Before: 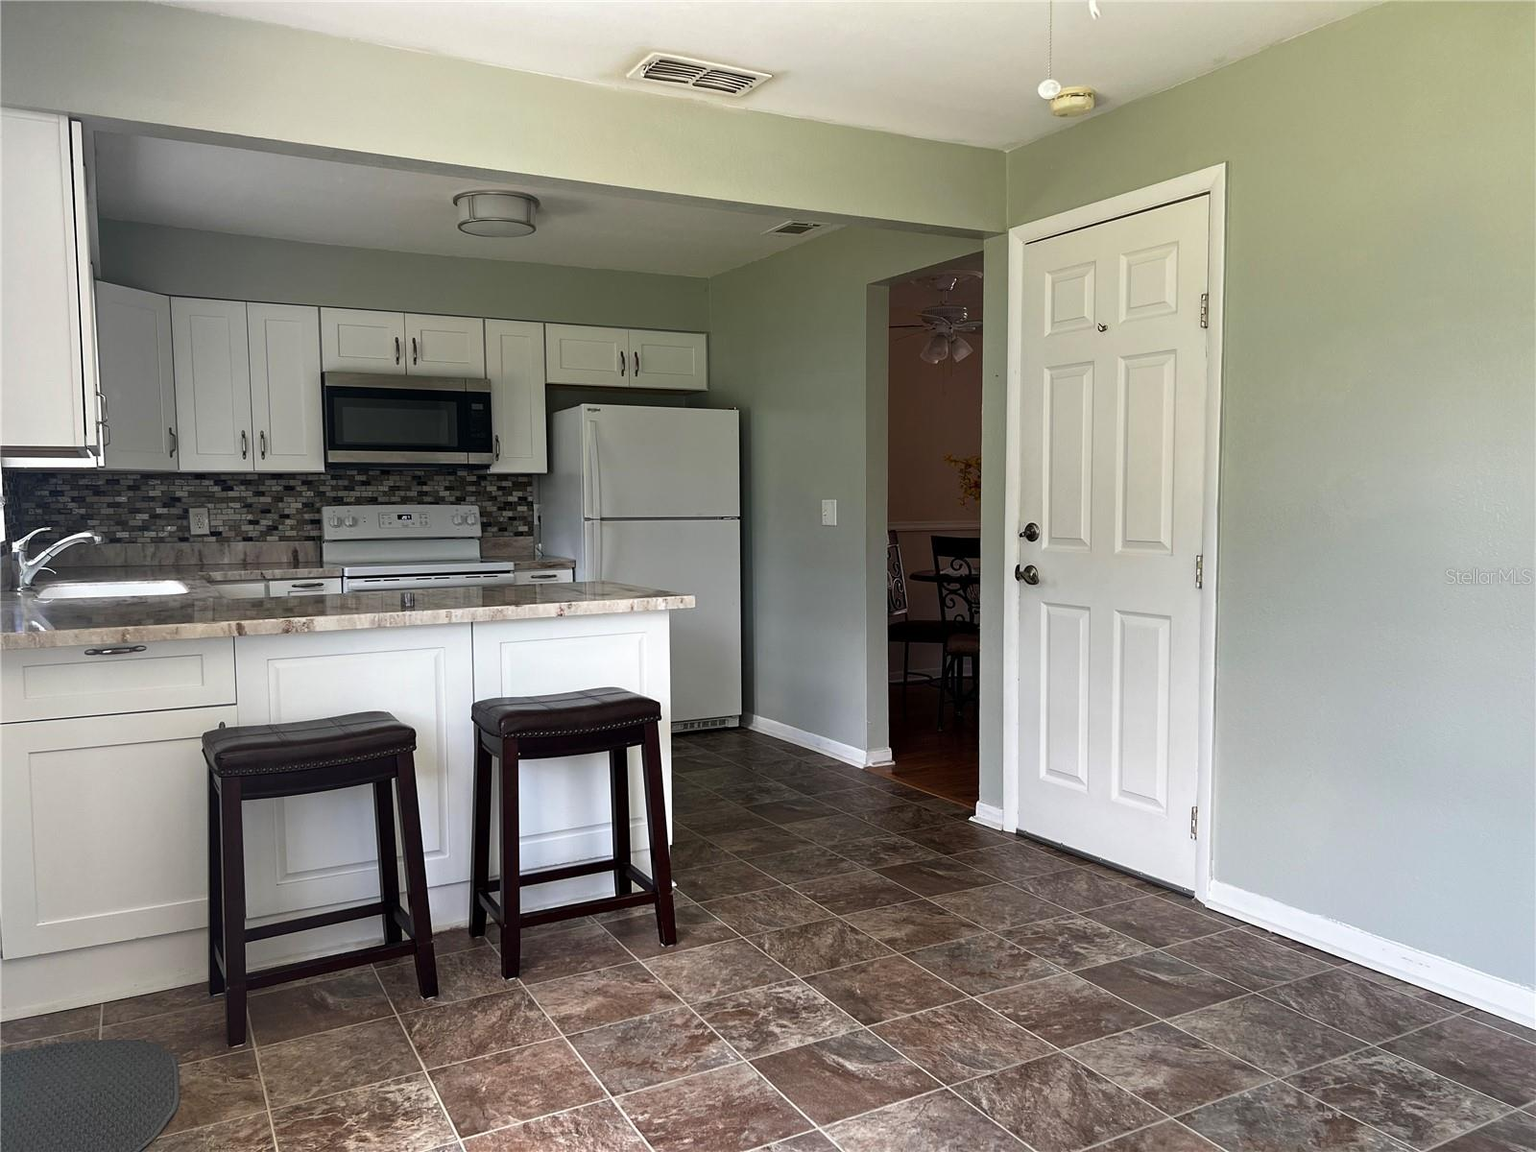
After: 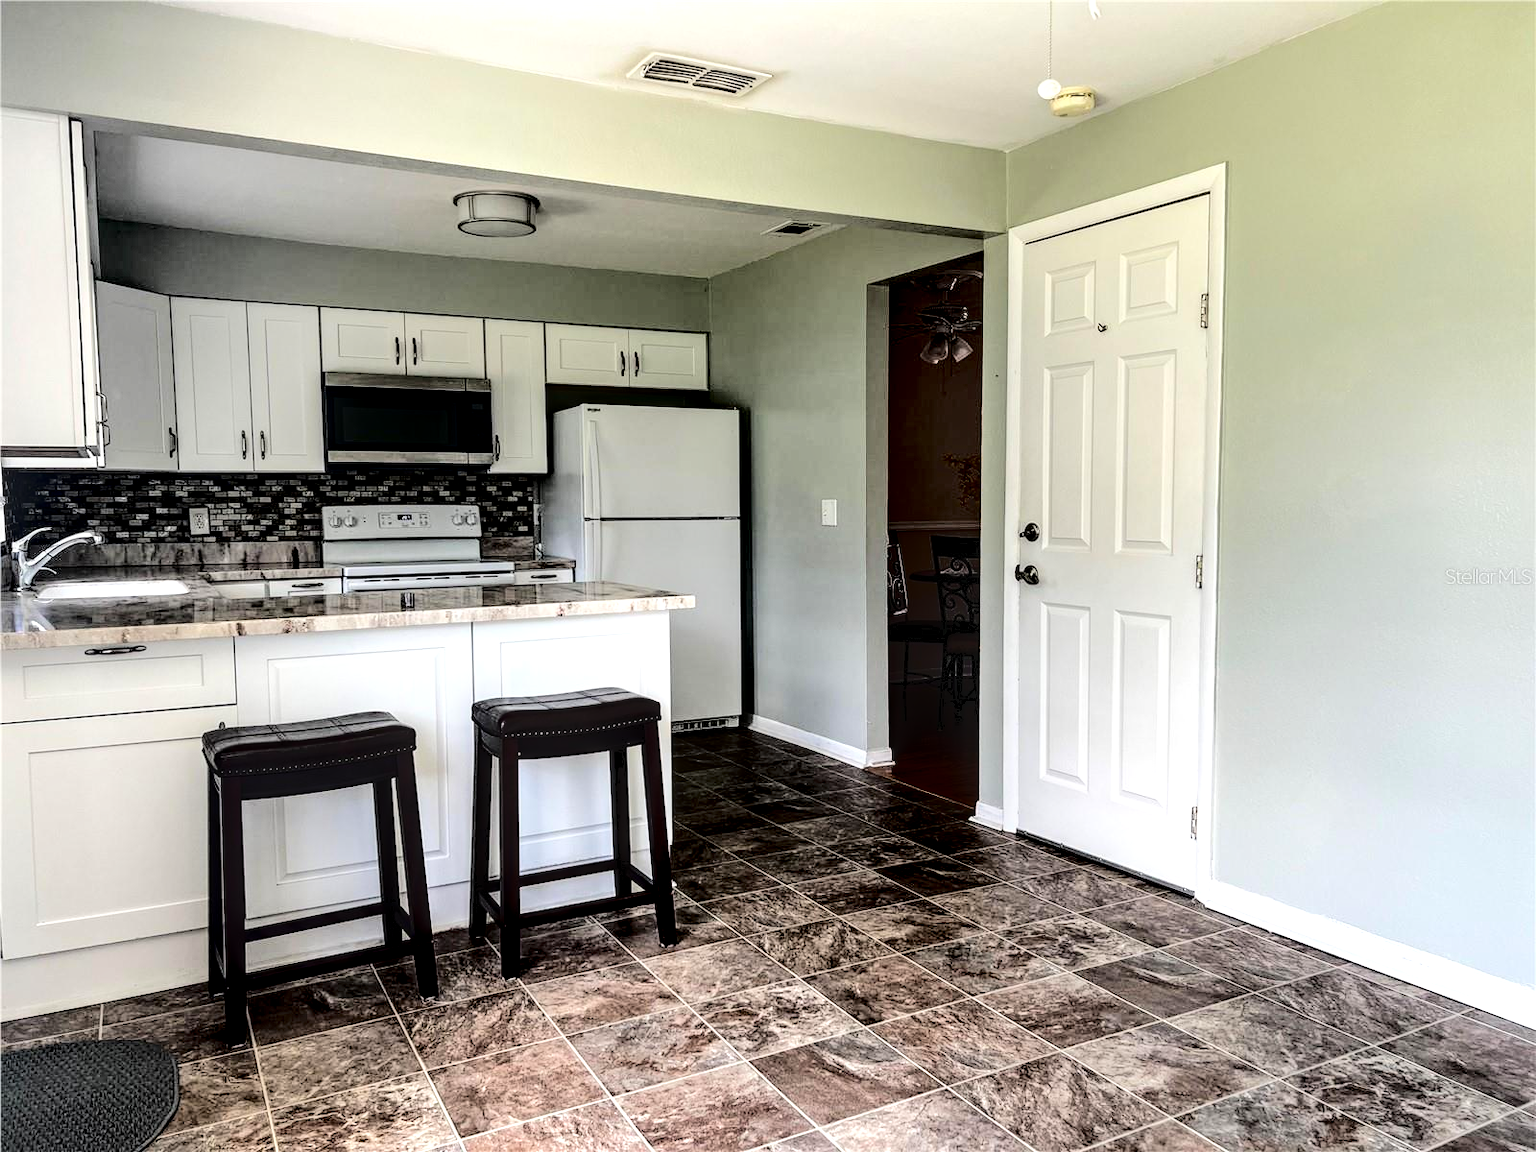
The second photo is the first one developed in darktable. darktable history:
local contrast: highlights 64%, shadows 54%, detail 169%, midtone range 0.51
base curve: curves: ch0 [(0, 0) (0.036, 0.025) (0.121, 0.166) (0.206, 0.329) (0.605, 0.79) (1, 1)]
tone equalizer: edges refinement/feathering 500, mask exposure compensation -1.57 EV, preserve details no
exposure: compensate exposure bias true, compensate highlight preservation false
tone curve: curves: ch0 [(0, 0) (0.003, 0.058) (0.011, 0.061) (0.025, 0.065) (0.044, 0.076) (0.069, 0.083) (0.1, 0.09) (0.136, 0.102) (0.177, 0.145) (0.224, 0.196) (0.277, 0.278) (0.335, 0.375) (0.399, 0.486) (0.468, 0.578) (0.543, 0.651) (0.623, 0.717) (0.709, 0.783) (0.801, 0.838) (0.898, 0.91) (1, 1)], color space Lab, independent channels, preserve colors none
